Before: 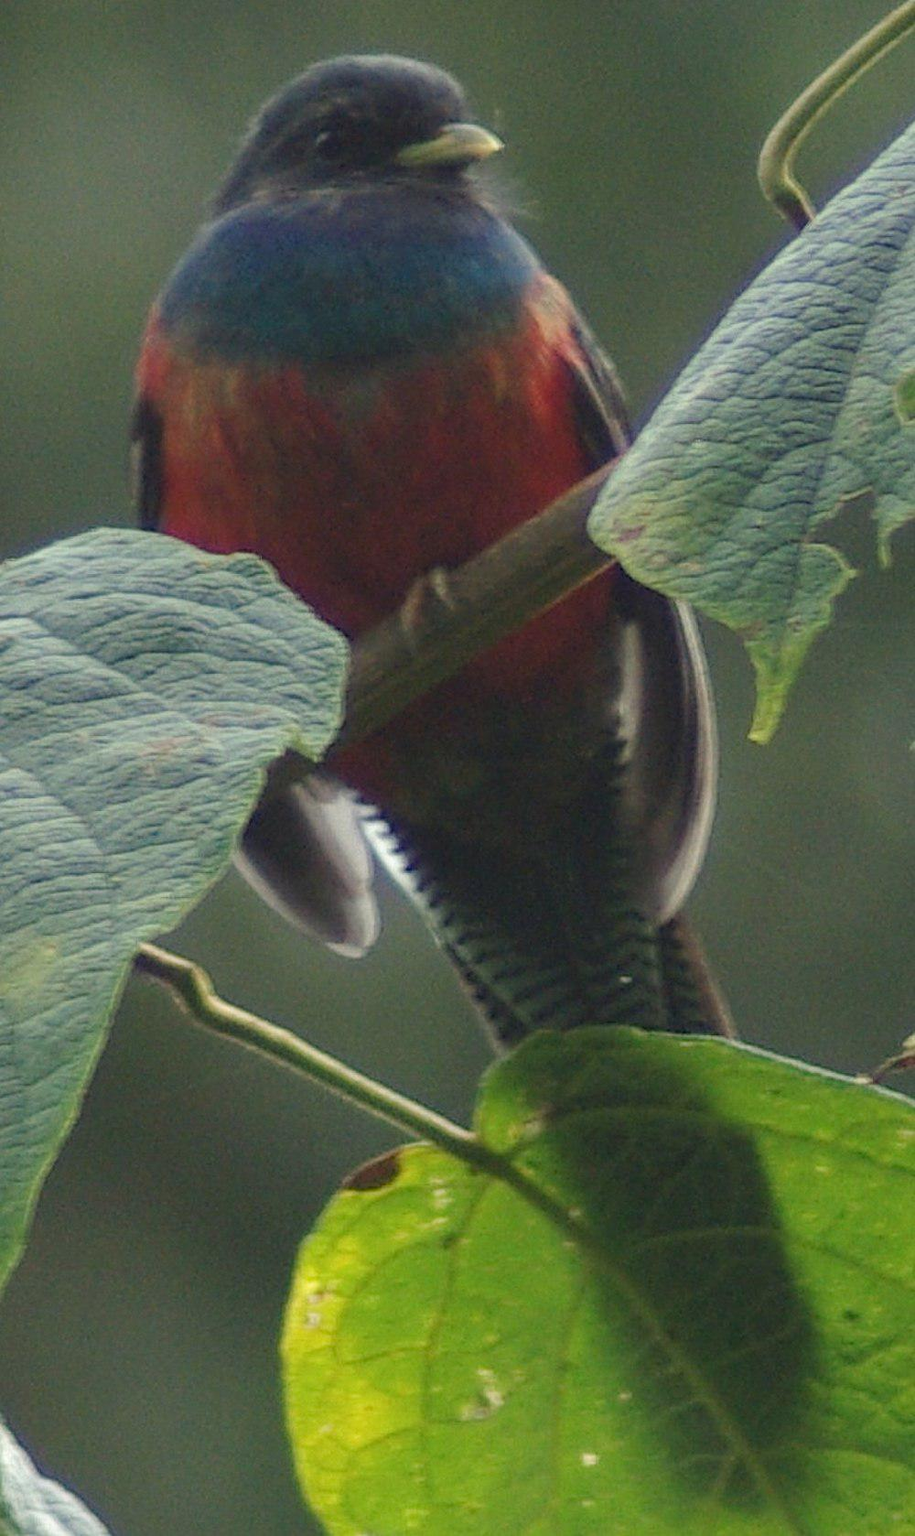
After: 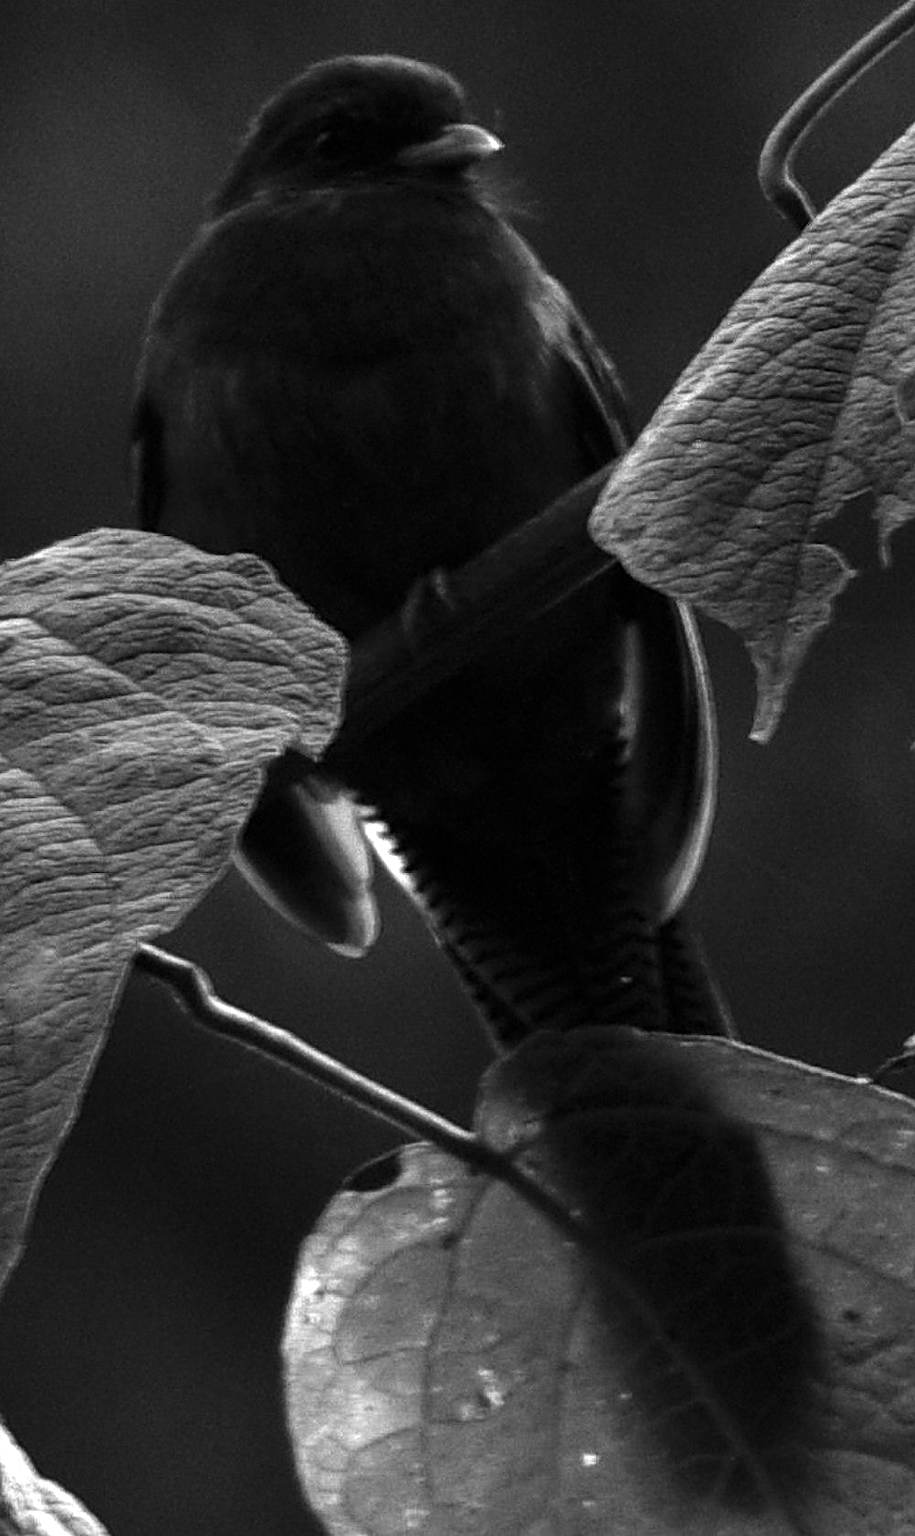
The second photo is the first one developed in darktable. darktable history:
levels: levels [0.012, 0.367, 0.697]
contrast brightness saturation: contrast -0.03, brightness -0.59, saturation -1
white balance: red 1.05, blue 1.072
